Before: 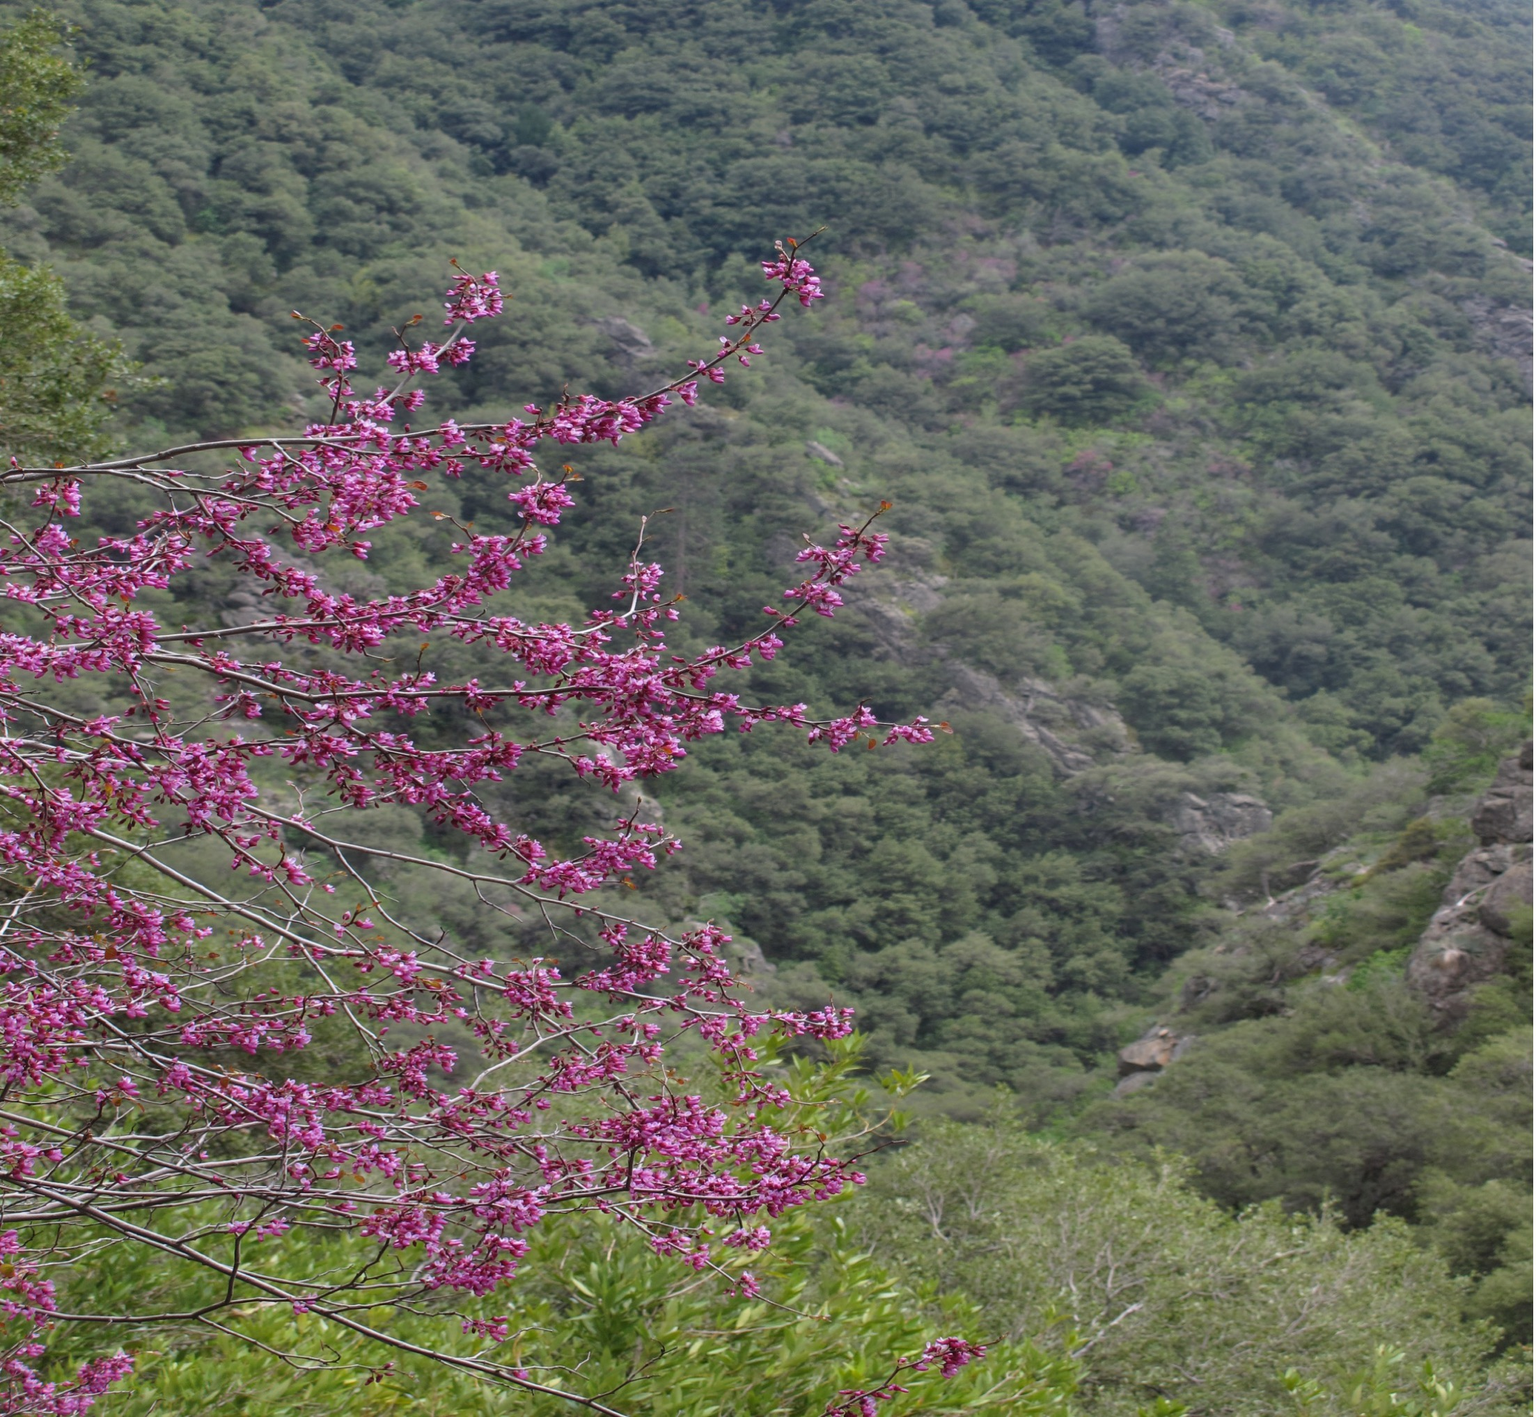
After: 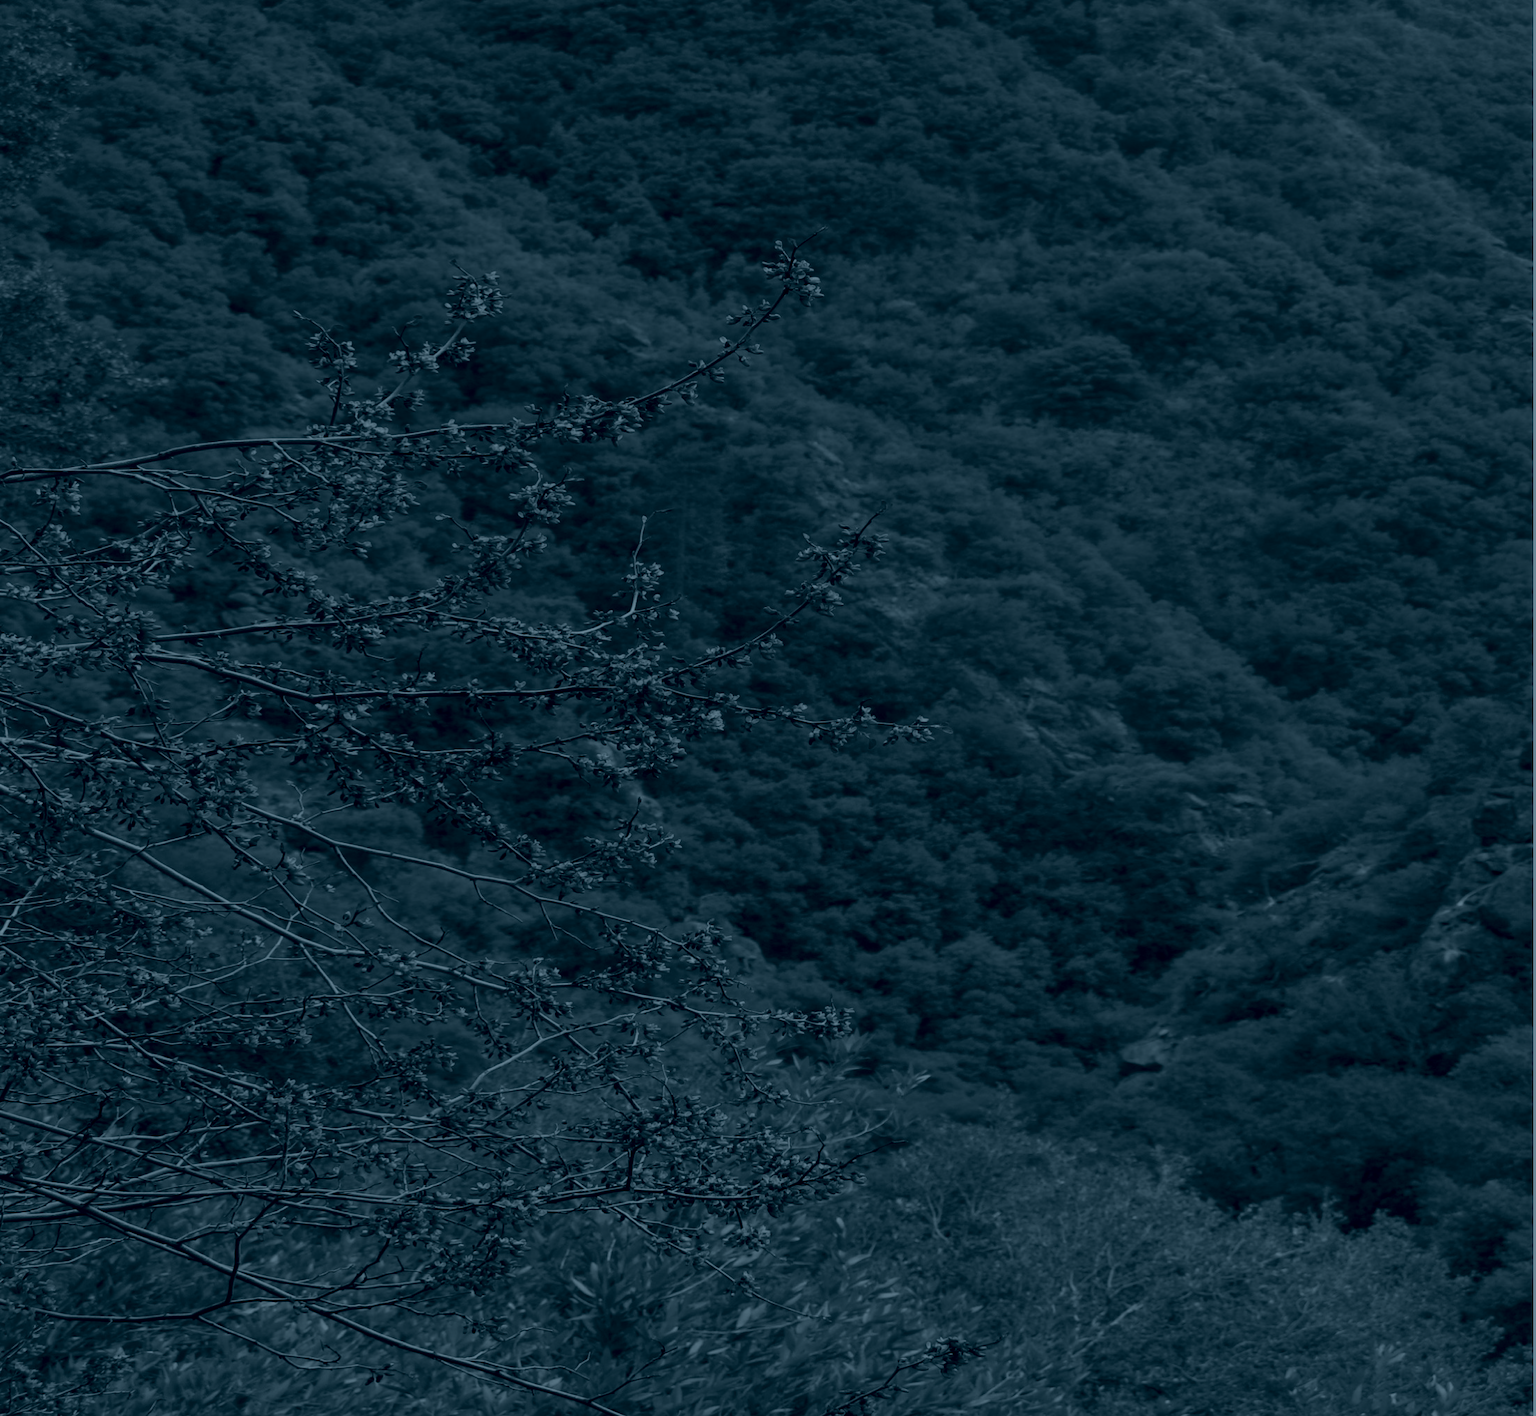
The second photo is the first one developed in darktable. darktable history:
contrast brightness saturation: contrast 0.12, brightness -0.12, saturation 0.2
colorize: hue 194.4°, saturation 29%, source mix 61.75%, lightness 3.98%, version 1
